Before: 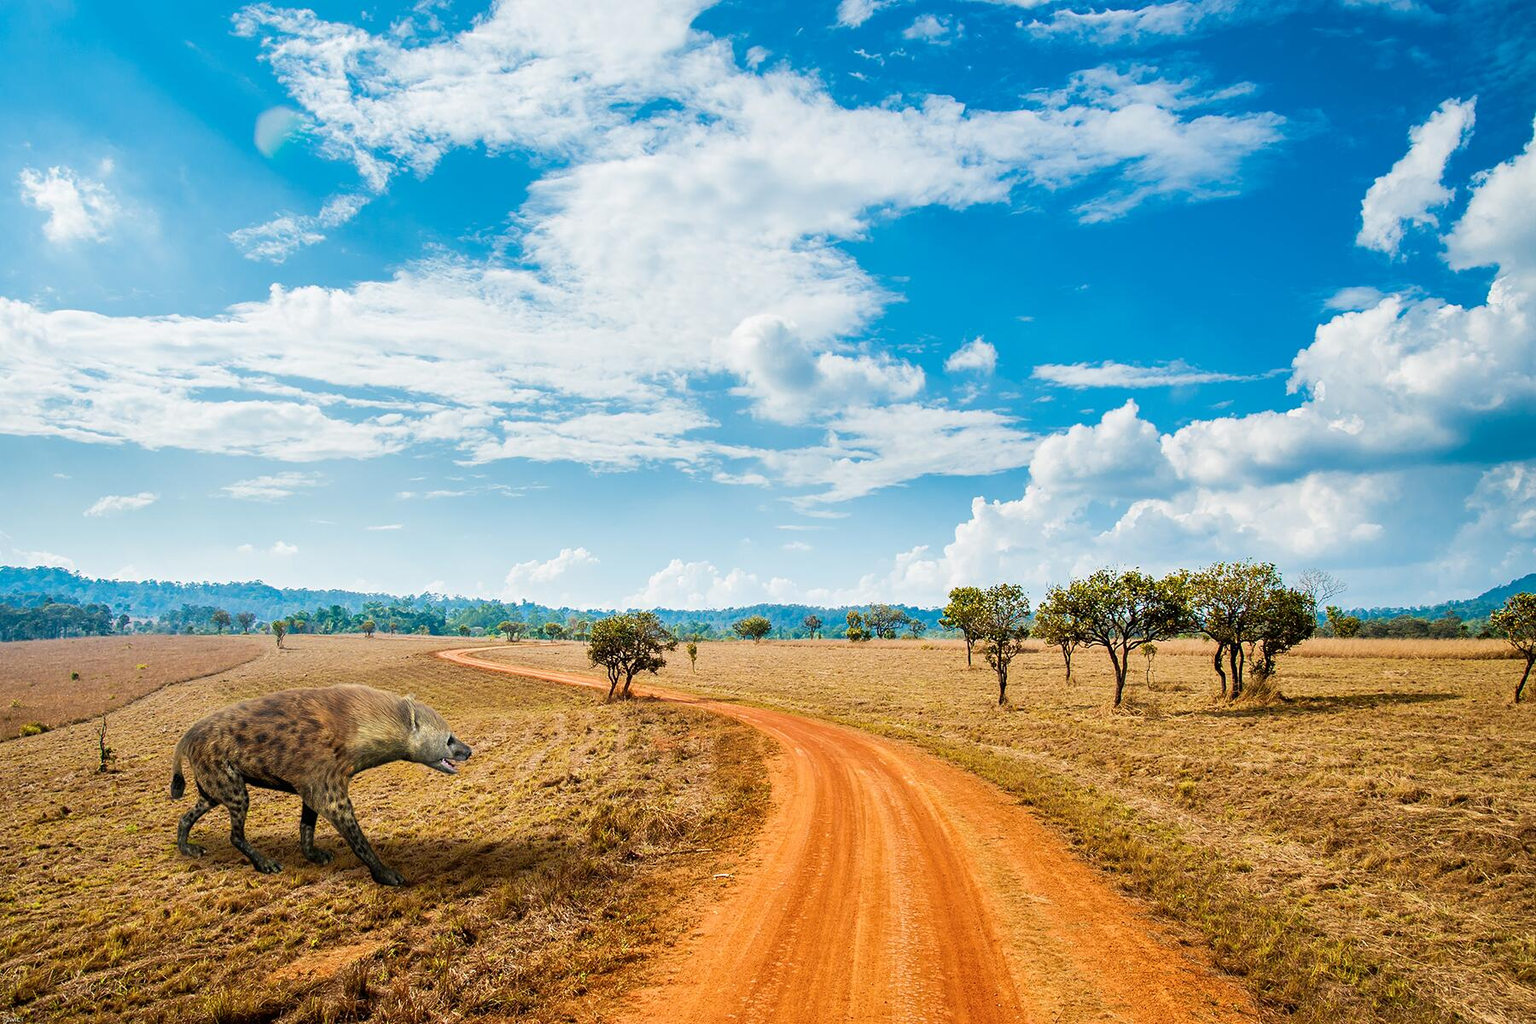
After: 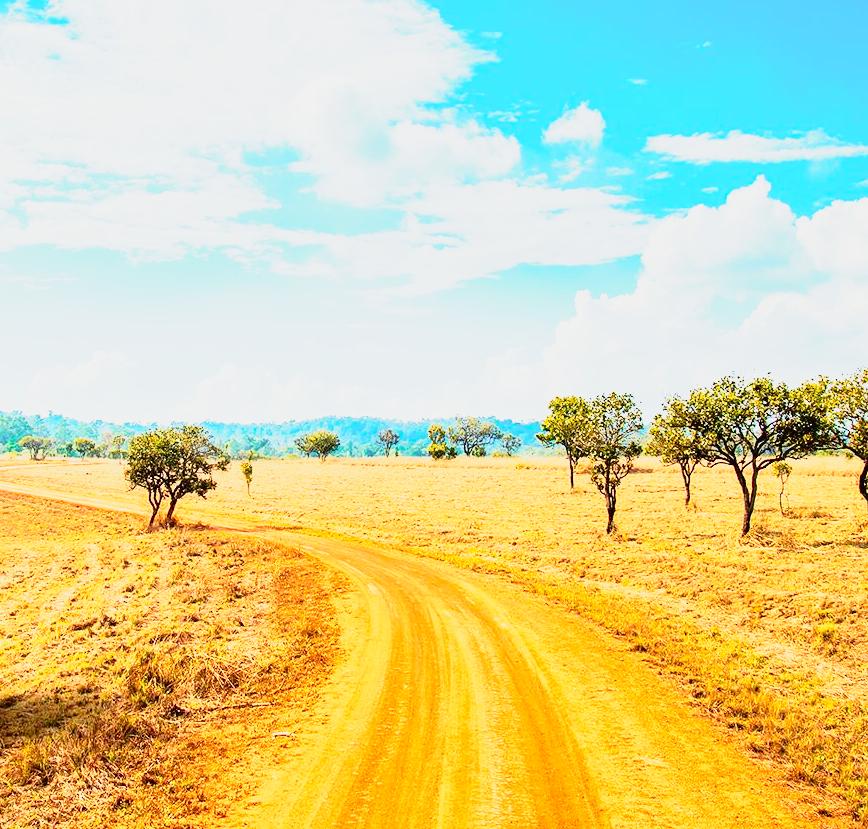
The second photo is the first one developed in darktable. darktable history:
tone curve: curves: ch0 [(0, 0.005) (0.103, 0.081) (0.196, 0.197) (0.391, 0.469) (0.491, 0.585) (0.638, 0.751) (0.822, 0.886) (0.997, 0.959)]; ch1 [(0, 0) (0.172, 0.123) (0.324, 0.253) (0.396, 0.388) (0.474, 0.479) (0.499, 0.498) (0.529, 0.528) (0.579, 0.614) (0.633, 0.677) (0.812, 0.856) (1, 1)]; ch2 [(0, 0) (0.411, 0.424) (0.459, 0.478) (0.5, 0.501) (0.517, 0.526) (0.553, 0.583) (0.609, 0.646) (0.708, 0.768) (0.839, 0.916) (1, 1)], color space Lab, independent channels, preserve colors none
base curve: curves: ch0 [(0, 0) (0.088, 0.125) (0.176, 0.251) (0.354, 0.501) (0.613, 0.749) (1, 0.877)], preserve colors none
exposure: black level correction 0, exposure 0.498 EV, compensate highlight preservation false
crop: left 31.388%, top 24.335%, right 20.348%, bottom 6.523%
